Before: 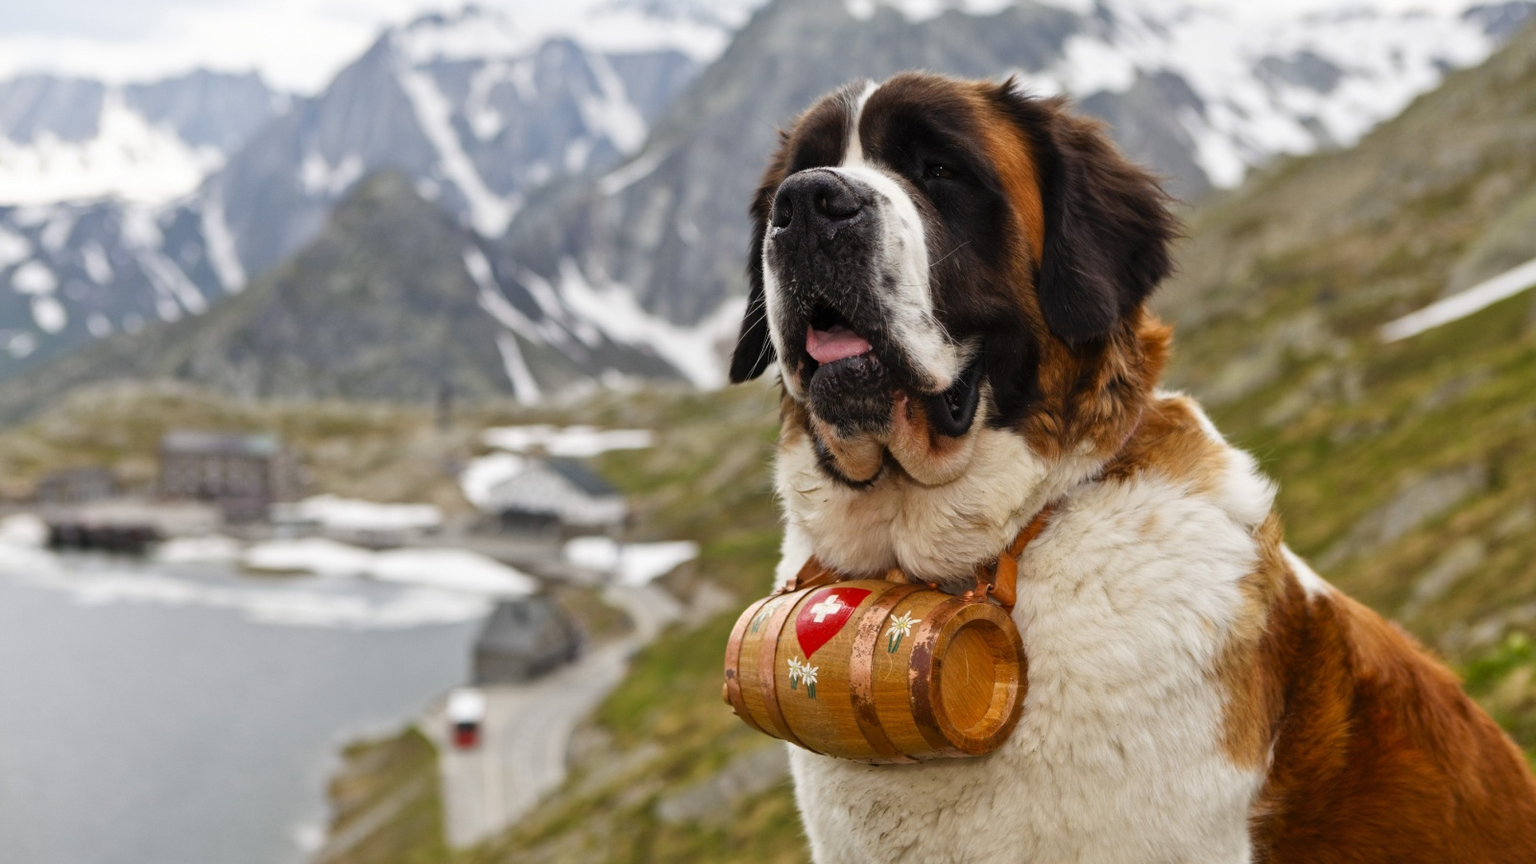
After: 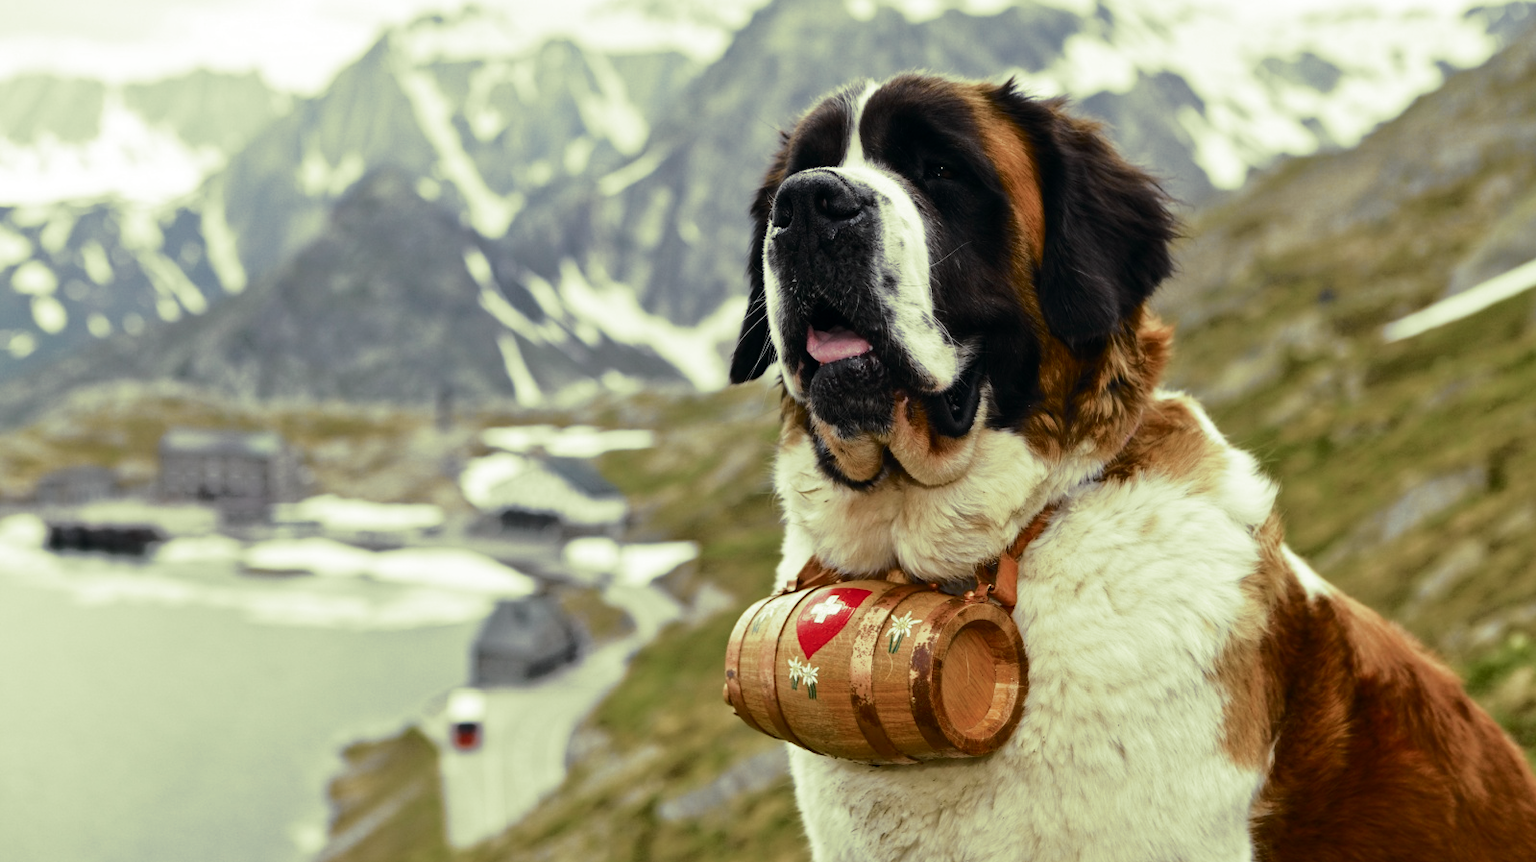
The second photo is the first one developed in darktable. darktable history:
crop: top 0.05%, bottom 0.098%
tone curve: curves: ch0 [(0, 0) (0.081, 0.044) (0.185, 0.13) (0.283, 0.238) (0.416, 0.449) (0.495, 0.524) (0.686, 0.743) (0.826, 0.865) (0.978, 0.988)]; ch1 [(0, 0) (0.147, 0.166) (0.321, 0.362) (0.371, 0.402) (0.423, 0.442) (0.479, 0.472) (0.505, 0.497) (0.521, 0.506) (0.551, 0.537) (0.586, 0.574) (0.625, 0.618) (0.68, 0.681) (1, 1)]; ch2 [(0, 0) (0.346, 0.362) (0.404, 0.427) (0.502, 0.495) (0.531, 0.513) (0.547, 0.533) (0.582, 0.596) (0.629, 0.631) (0.717, 0.678) (1, 1)], color space Lab, independent channels, preserve colors none
split-toning: shadows › hue 290.82°, shadows › saturation 0.34, highlights › saturation 0.38, balance 0, compress 50%
